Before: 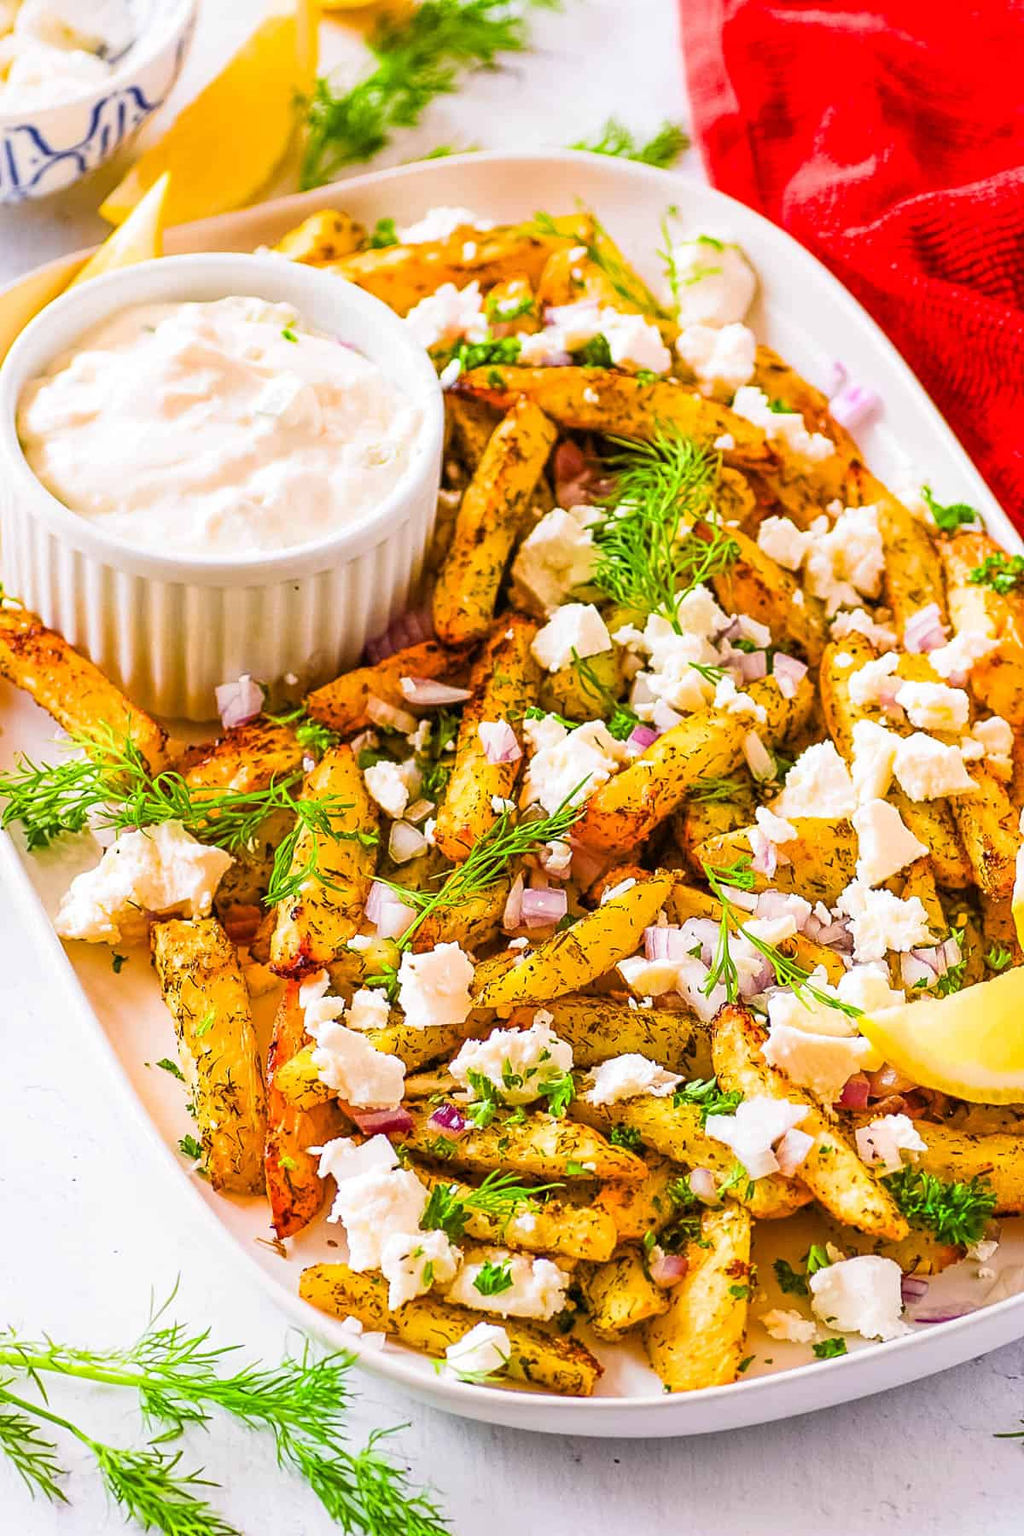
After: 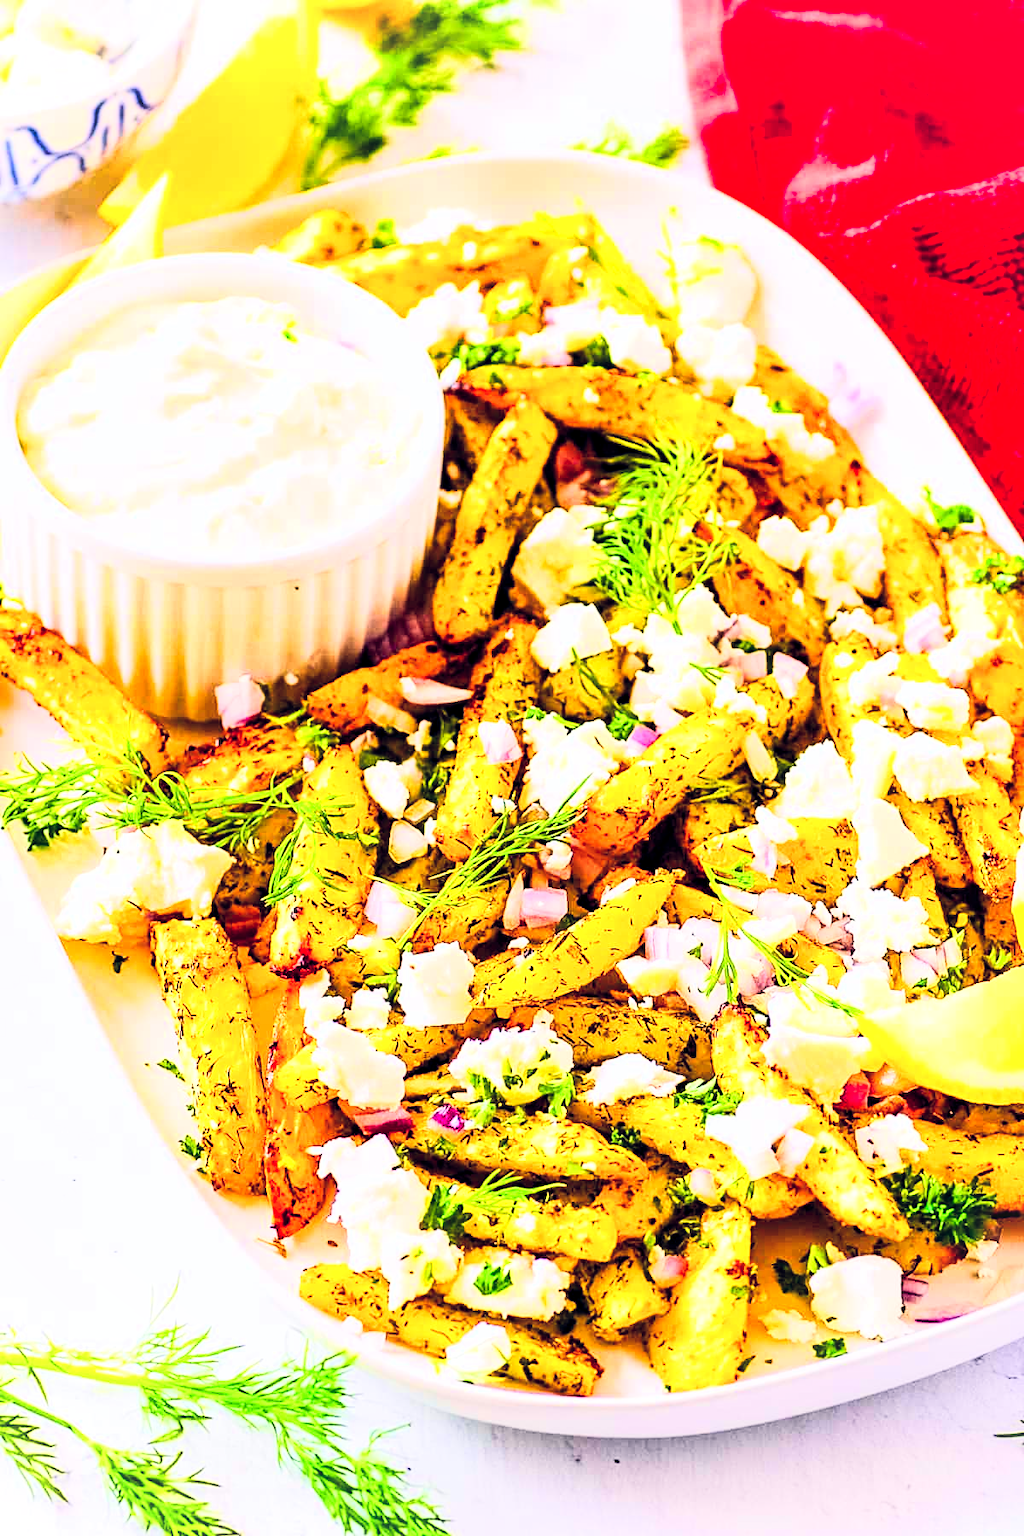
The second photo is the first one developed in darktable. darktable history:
tone curve: curves: ch0 [(0, 0) (0.16, 0.055) (0.506, 0.762) (1, 1.024)]
color balance rgb: shadows lift › chroma 2.039%, shadows lift › hue 138.18°, global offset › luminance -0.283%, global offset › chroma 0.317%, global offset › hue 262.47°, perceptual saturation grading › global saturation 27.537%, perceptual saturation grading › highlights -25.81%, perceptual saturation grading › shadows 24.793%
vignetting: fall-off radius 82.64%, brightness 0.063, saturation 0
